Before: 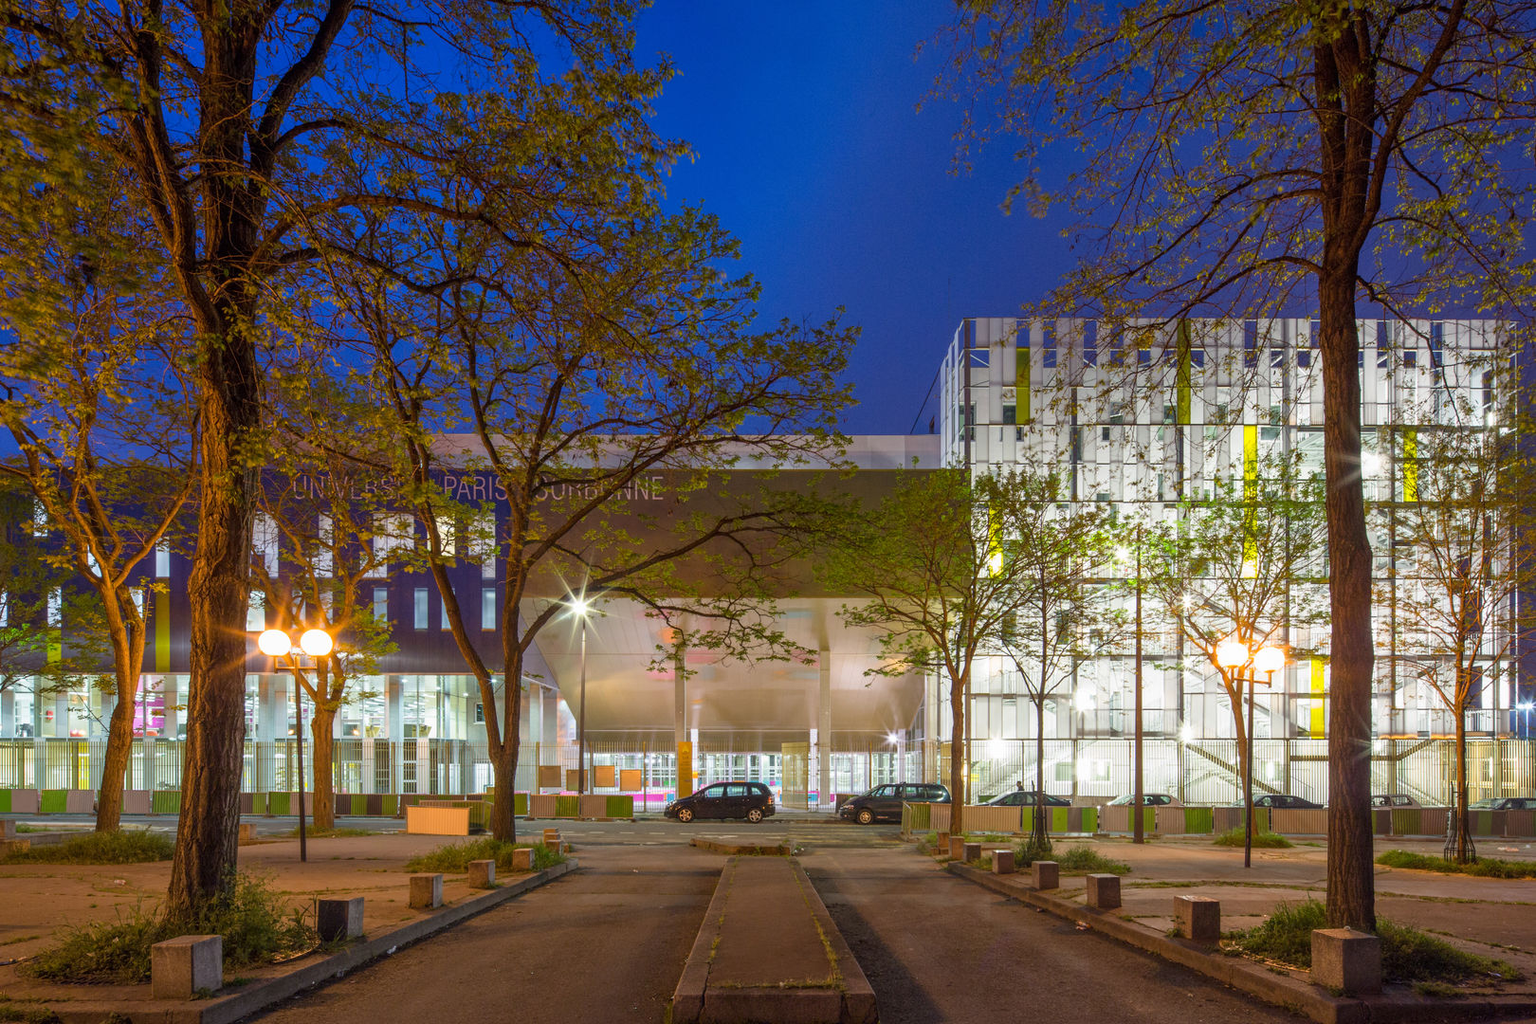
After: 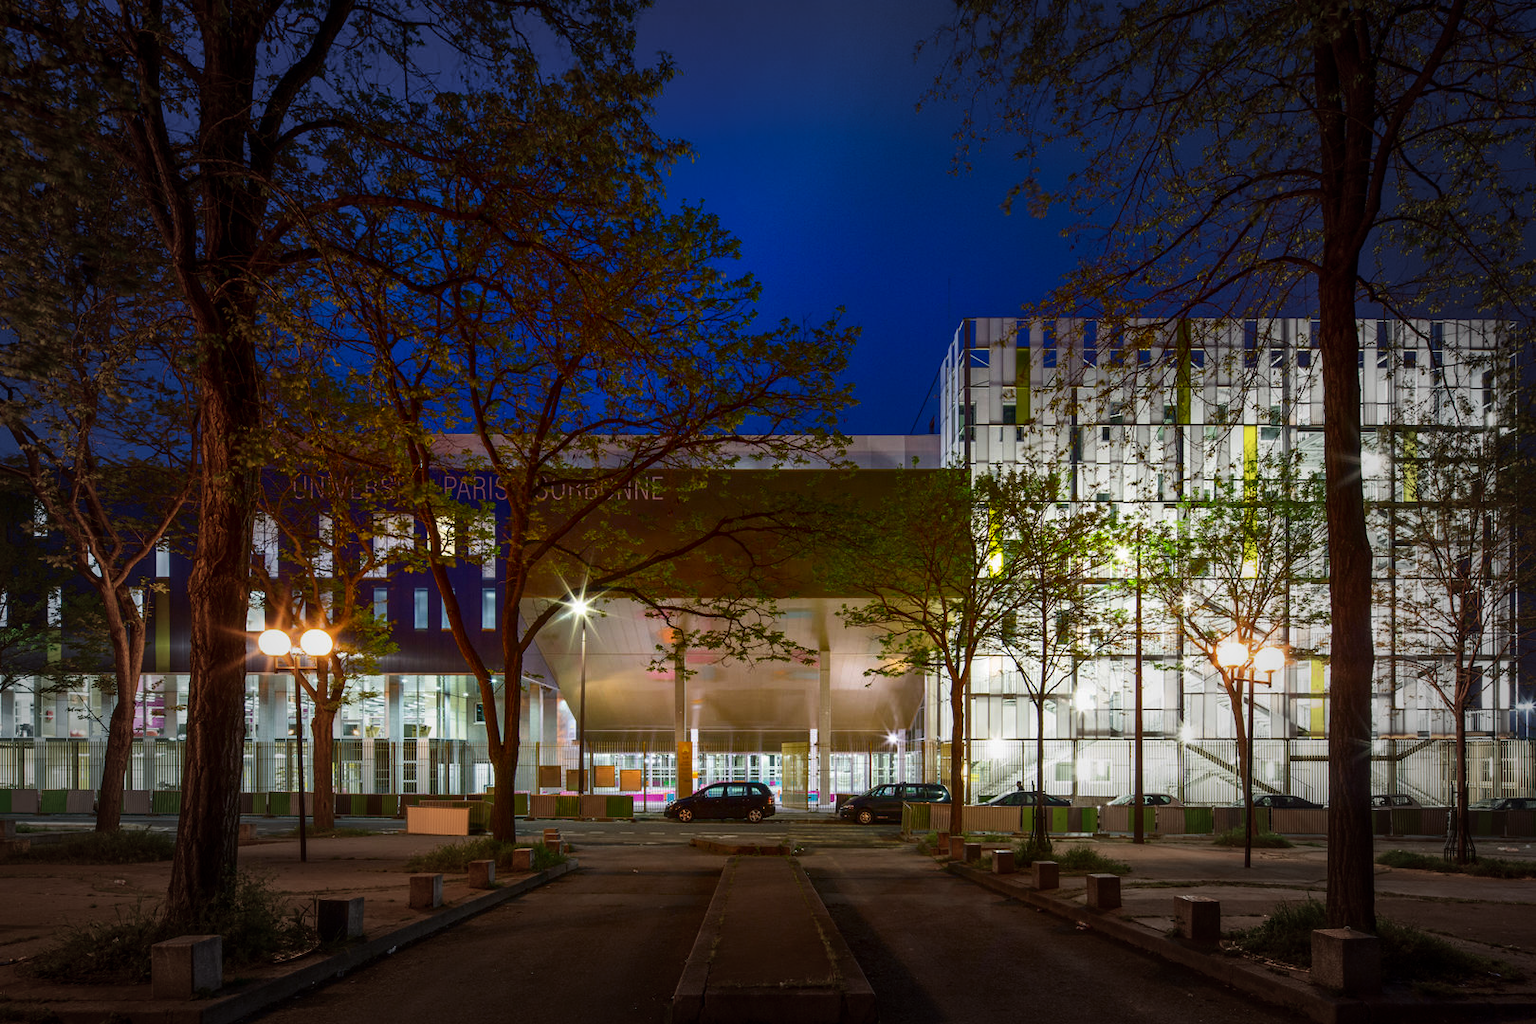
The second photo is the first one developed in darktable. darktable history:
vignetting: fall-off start 48.41%, automatic ratio true, width/height ratio 1.29, unbound false
contrast brightness saturation: contrast 0.13, brightness -0.24, saturation 0.14
